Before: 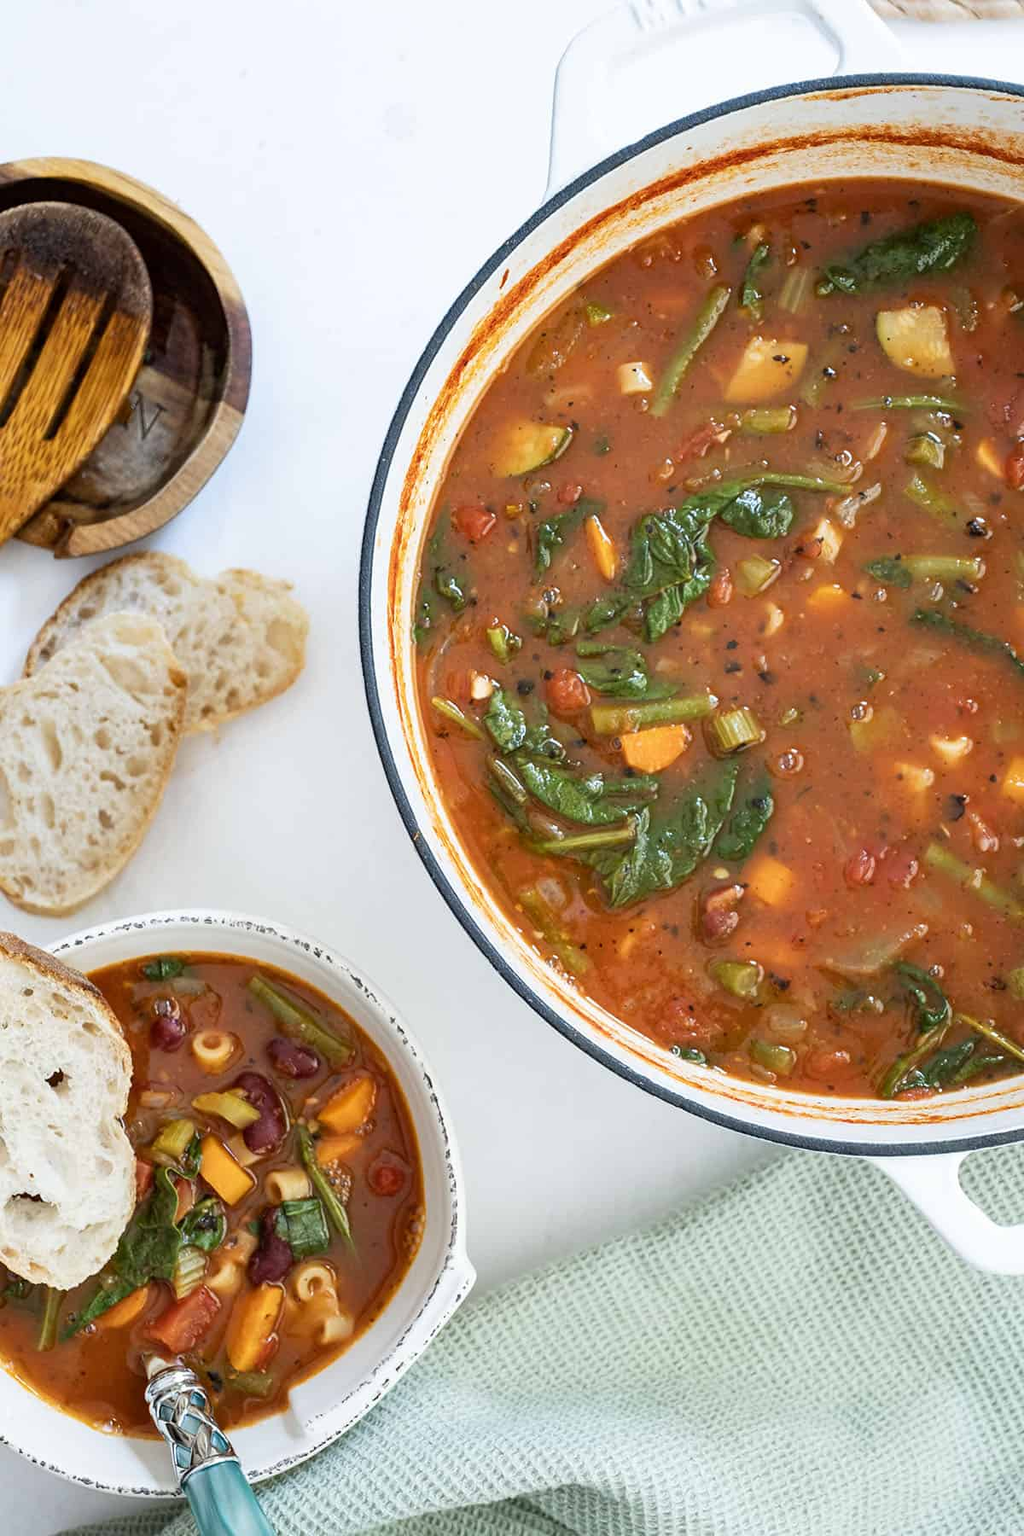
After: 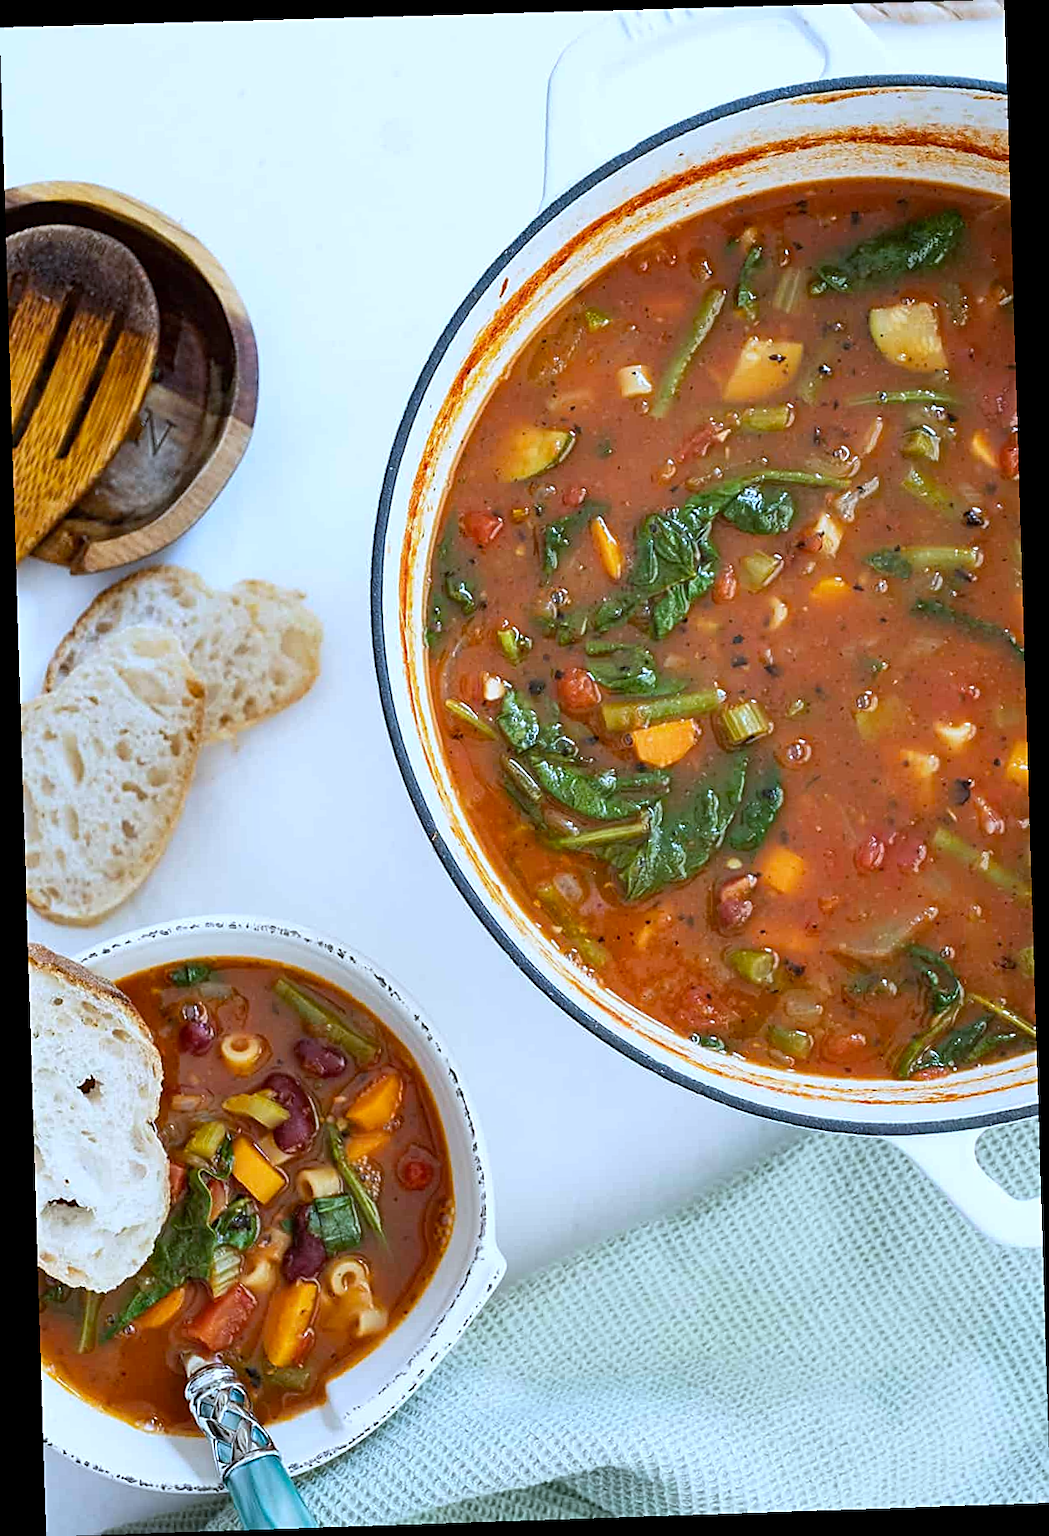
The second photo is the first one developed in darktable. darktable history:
sharpen: on, module defaults
rotate and perspective: rotation -1.77°, lens shift (horizontal) 0.004, automatic cropping off
white balance: red 0.931, blue 1.11
